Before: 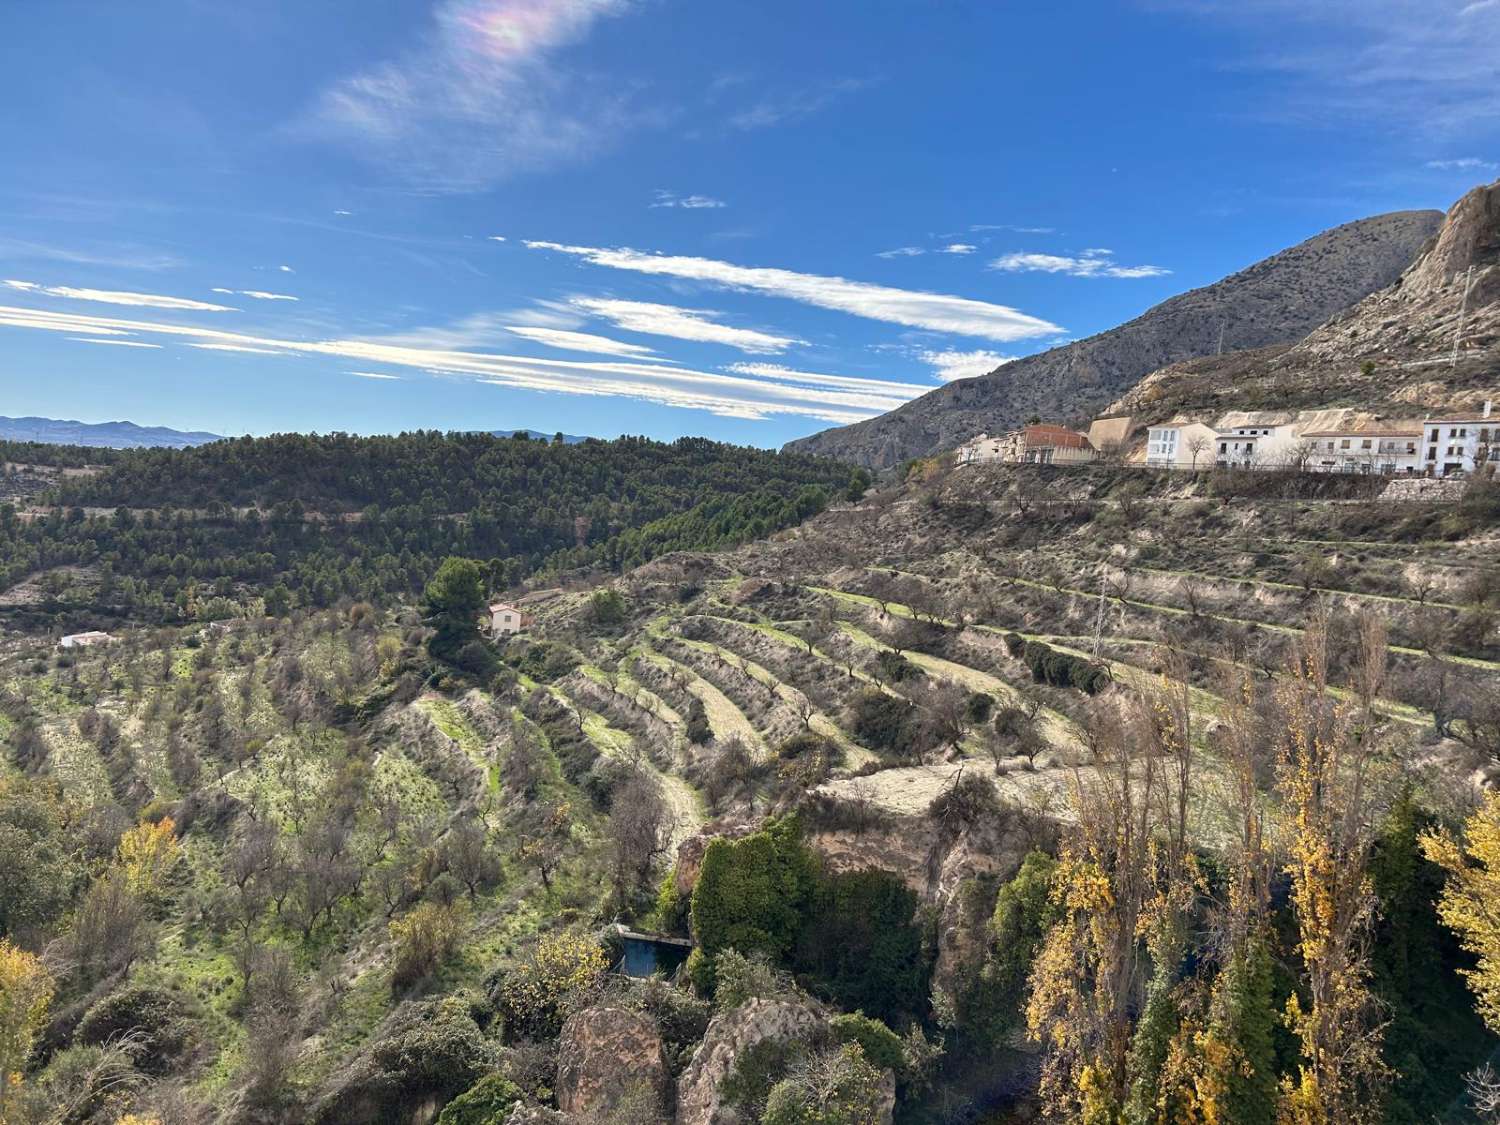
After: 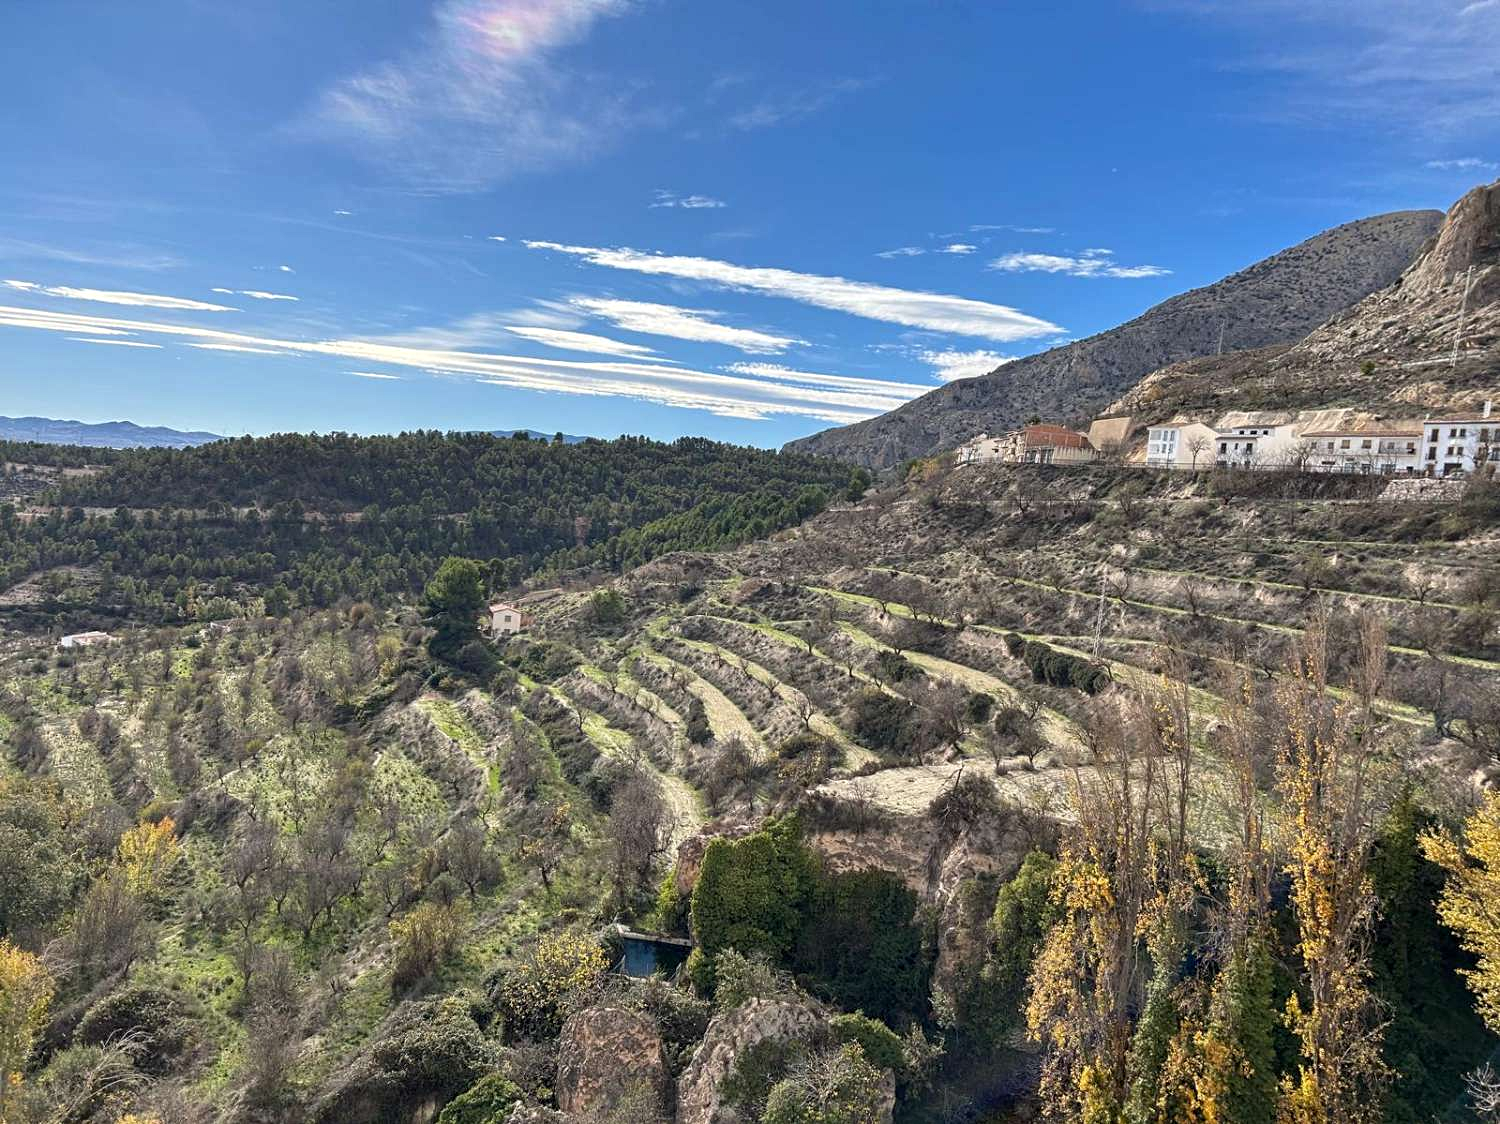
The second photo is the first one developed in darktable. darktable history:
contrast equalizer: y [[0.5, 0.5, 0.5, 0.512, 0.552, 0.62], [0.5 ×6], [0.5 ×4, 0.504, 0.553], [0 ×6], [0 ×6]]
crop: bottom 0.056%
tone equalizer: mask exposure compensation -0.488 EV
